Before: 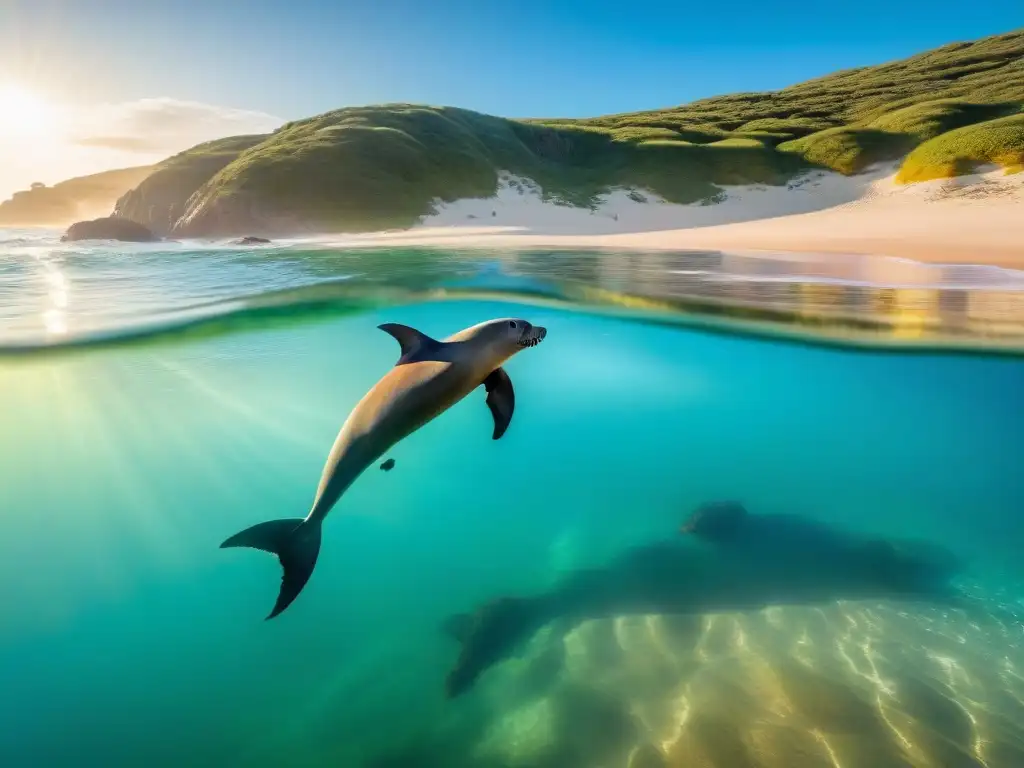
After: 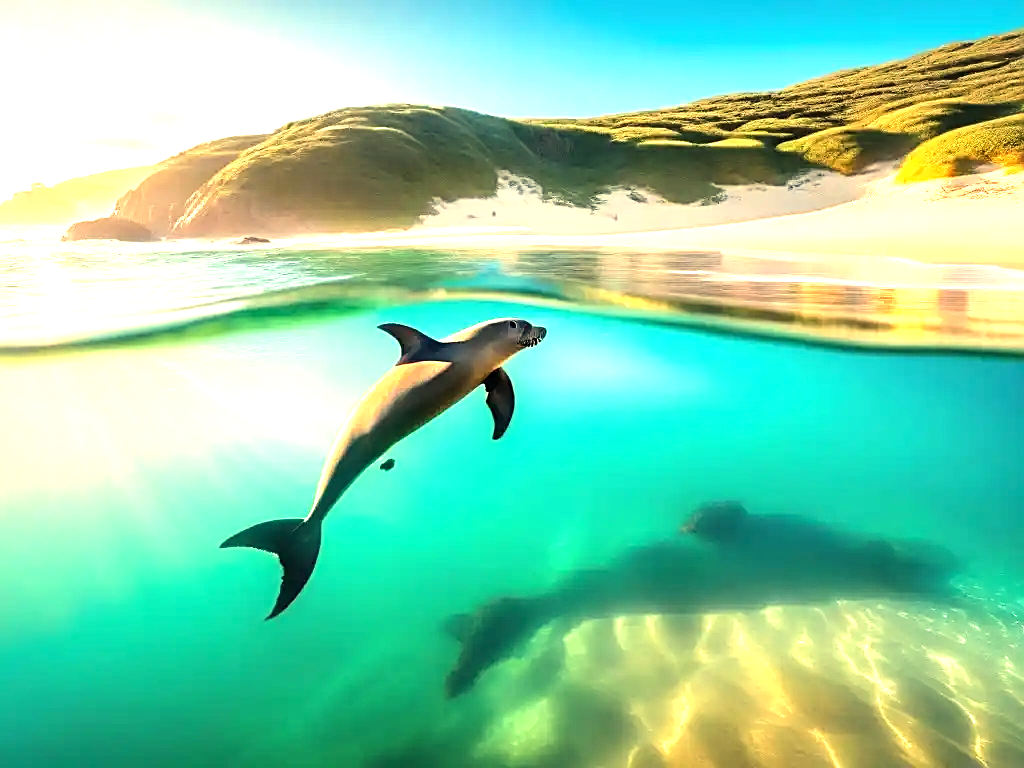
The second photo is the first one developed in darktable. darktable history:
exposure: black level correction 0, exposure 1 EV, compensate exposure bias true, compensate highlight preservation false
tone equalizer: -8 EV -0.417 EV, -7 EV -0.389 EV, -6 EV -0.333 EV, -5 EV -0.222 EV, -3 EV 0.222 EV, -2 EV 0.333 EV, -1 EV 0.389 EV, +0 EV 0.417 EV, edges refinement/feathering 500, mask exposure compensation -1.57 EV, preserve details no
sharpen: on, module defaults
white balance: red 1.138, green 0.996, blue 0.812
